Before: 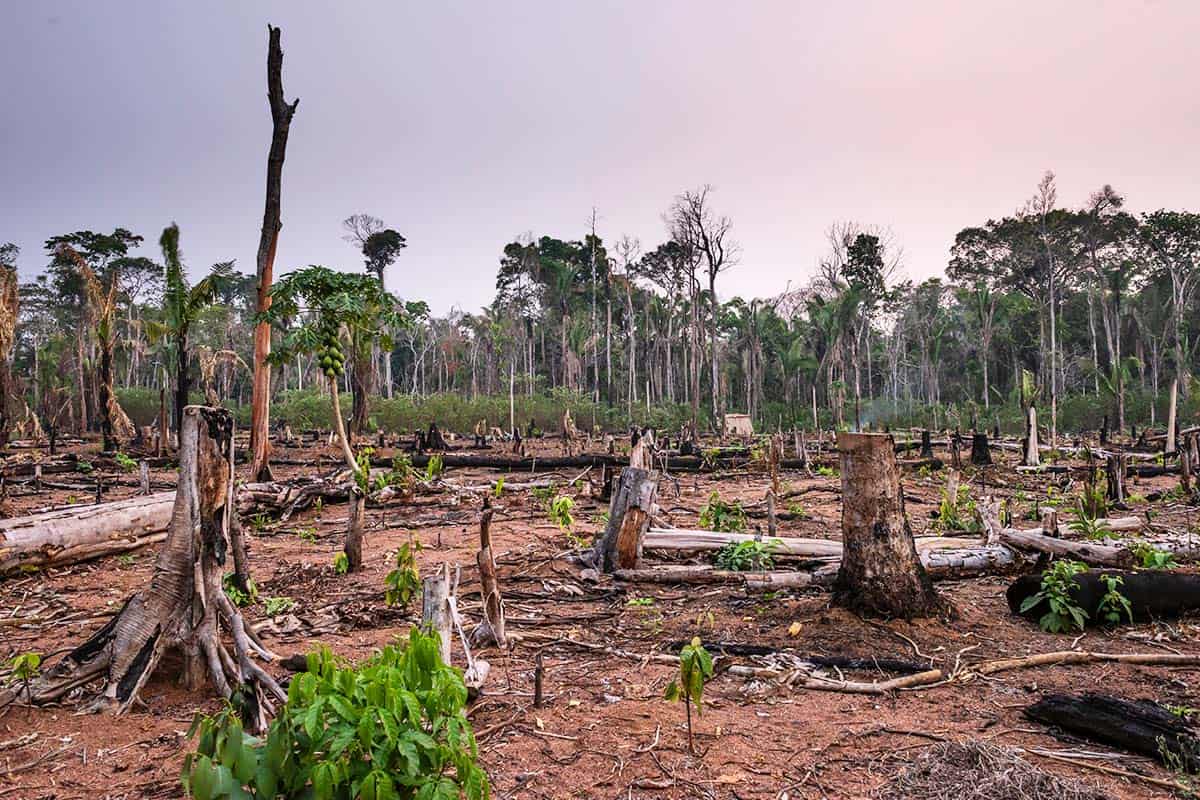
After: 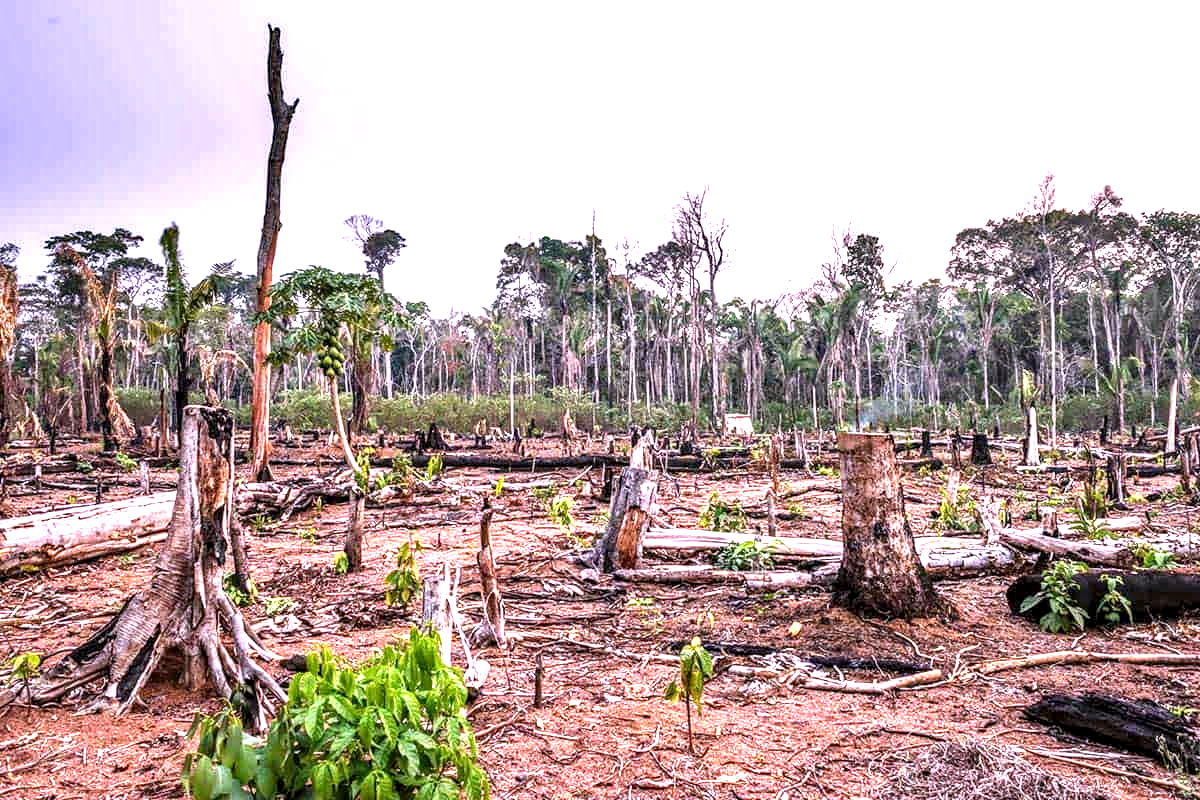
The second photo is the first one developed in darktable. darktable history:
white balance: red 1.066, blue 1.119
haze removal: compatibility mode true, adaptive false
local contrast: detail 150%
exposure: exposure 1.061 EV, compensate highlight preservation false
